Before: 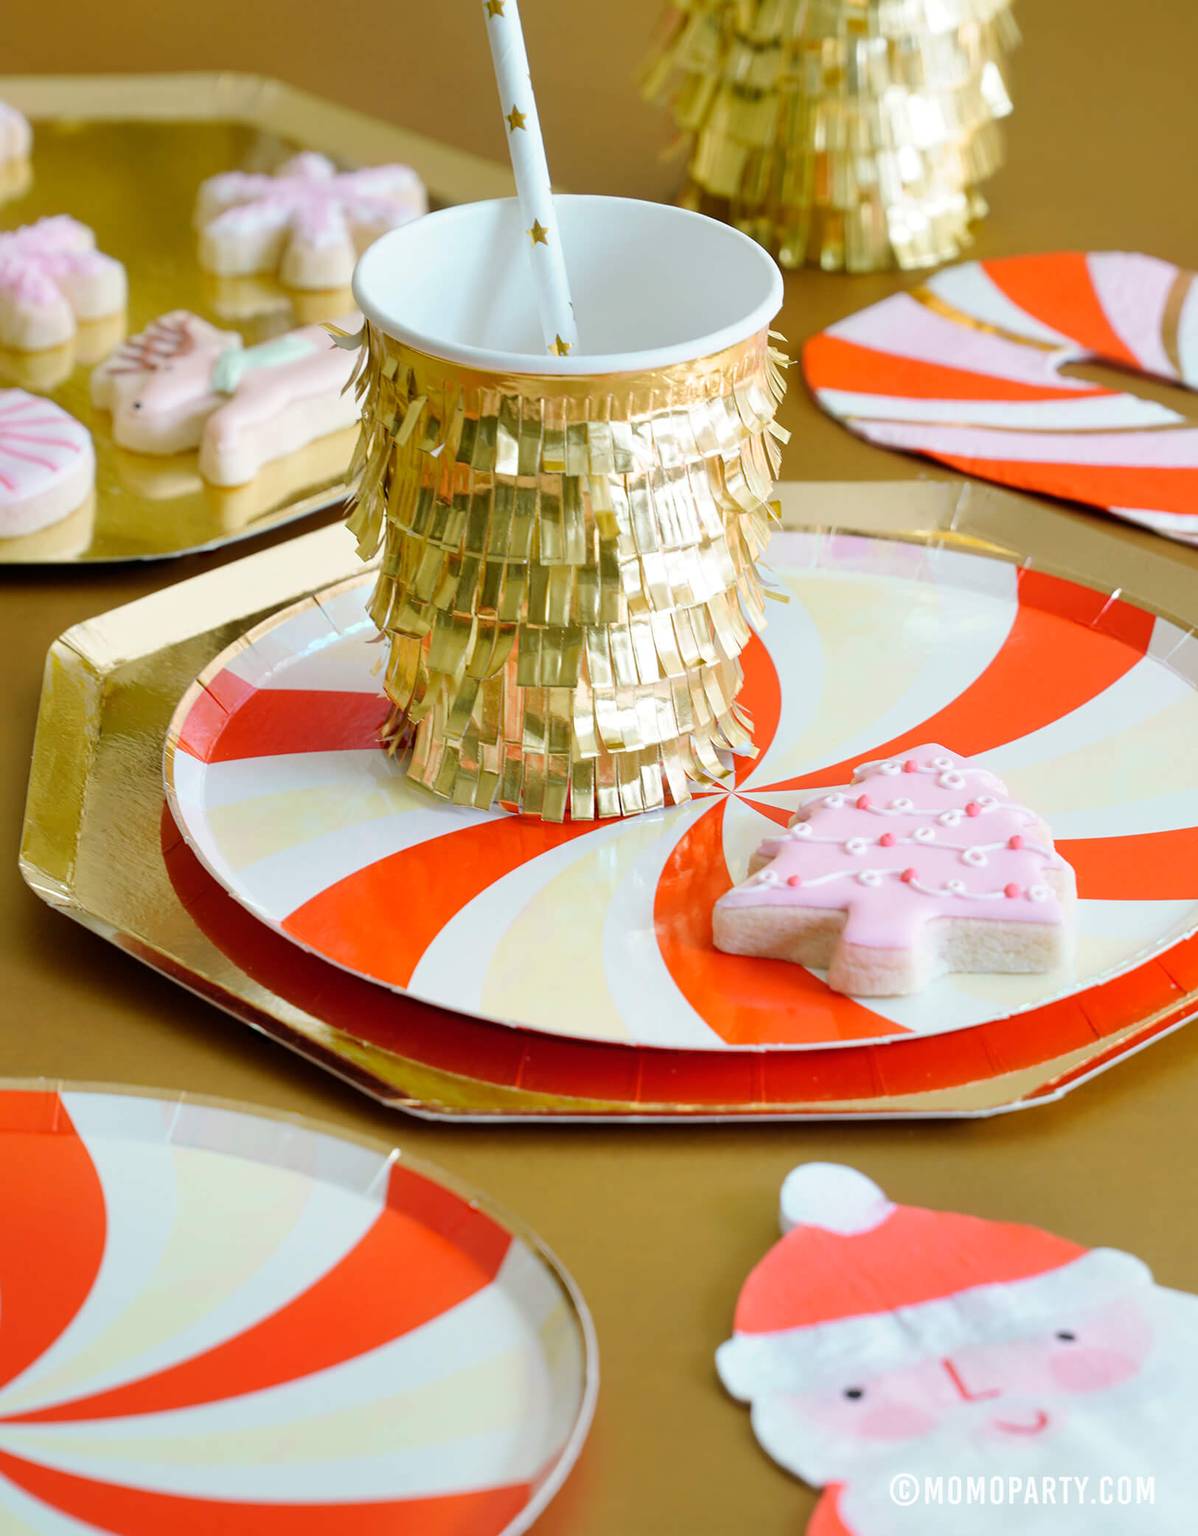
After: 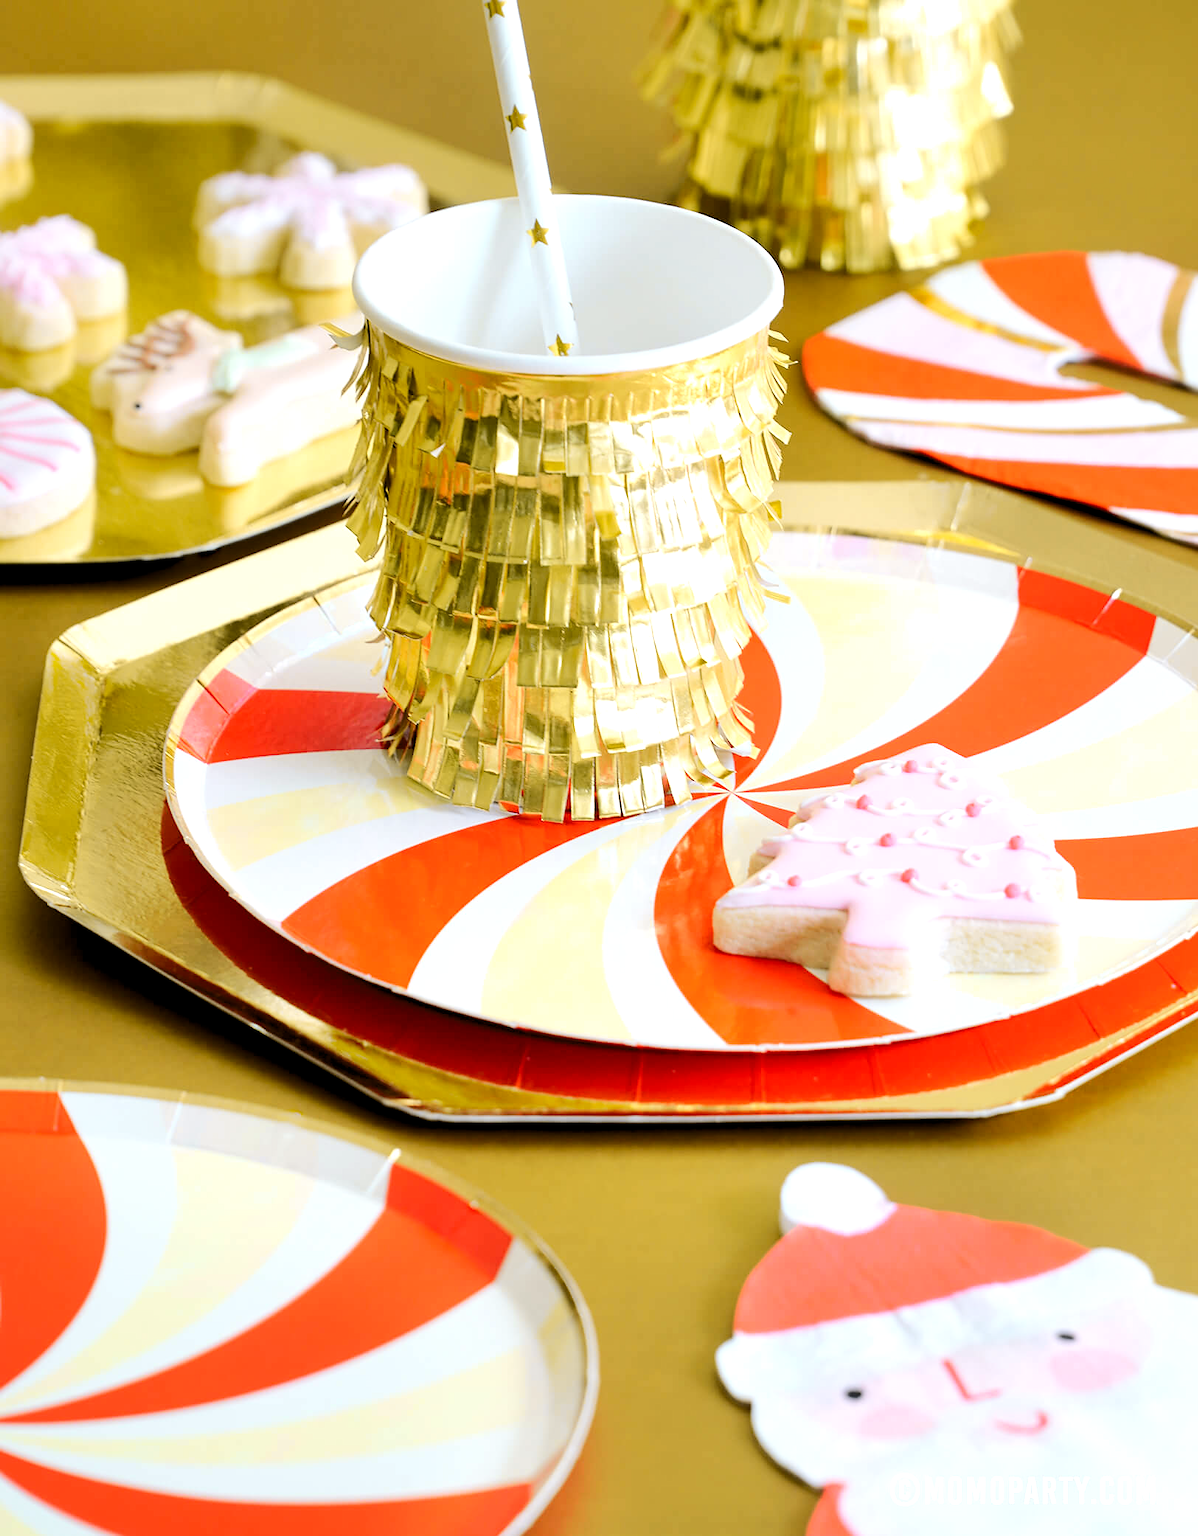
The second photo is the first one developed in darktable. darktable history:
levels: levels [0.062, 0.494, 0.925]
tone curve: curves: ch0 [(0, 0) (0.239, 0.248) (0.508, 0.606) (0.828, 0.878) (1, 1)]; ch1 [(0, 0) (0.401, 0.42) (0.45, 0.464) (0.492, 0.498) (0.511, 0.507) (0.561, 0.549) (0.688, 0.726) (1, 1)]; ch2 [(0, 0) (0.411, 0.433) (0.5, 0.504) (0.545, 0.574) (1, 1)], color space Lab, independent channels, preserve colors none
sharpen: radius 0.992, threshold 0.887
